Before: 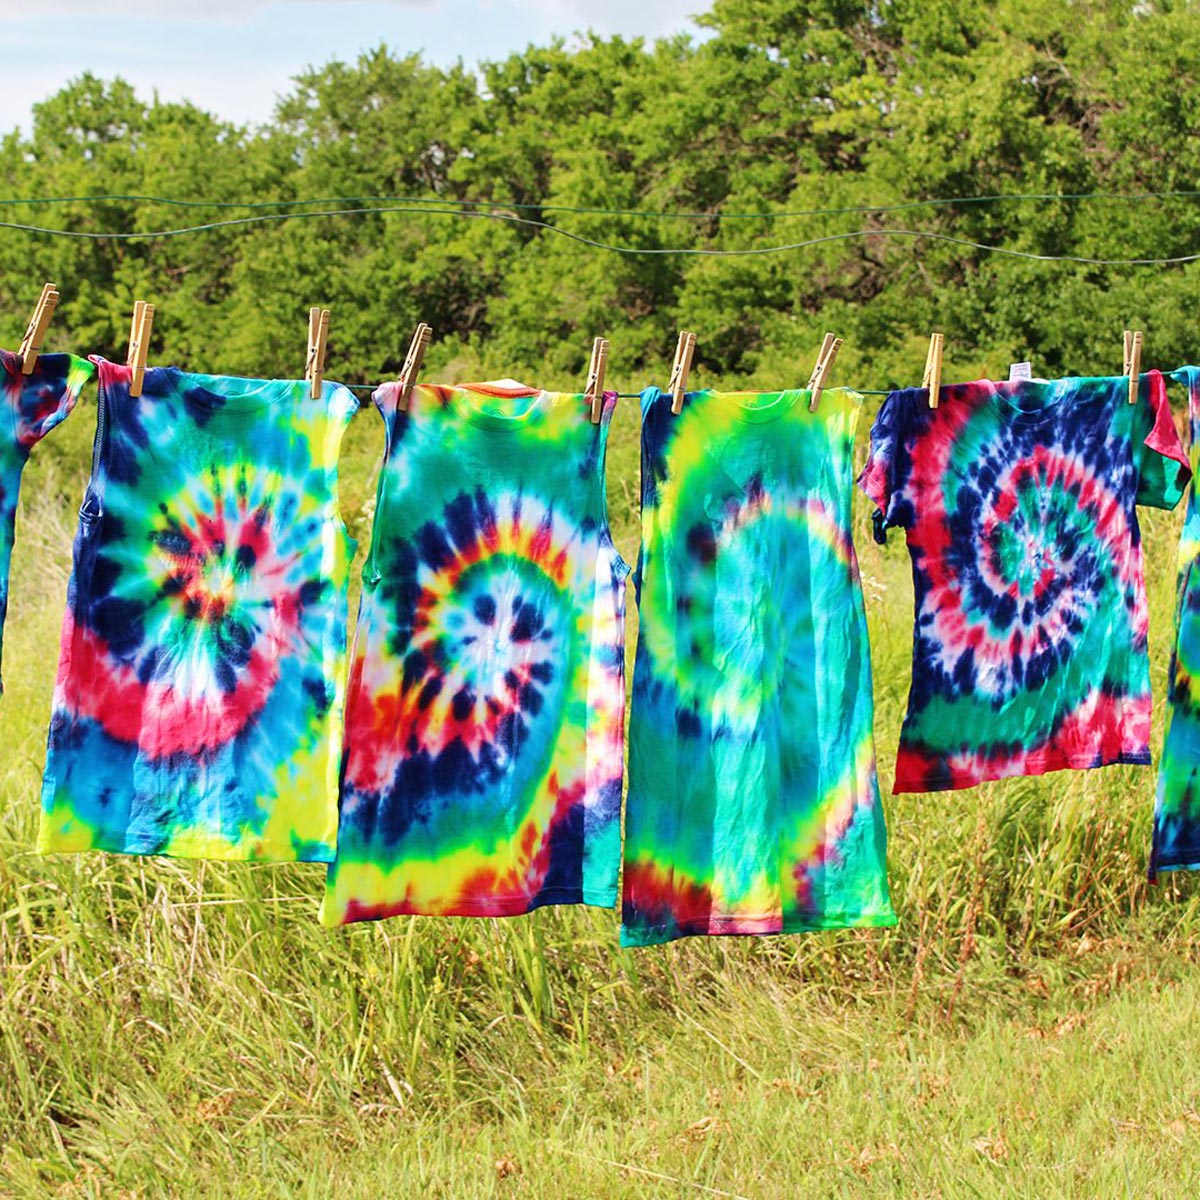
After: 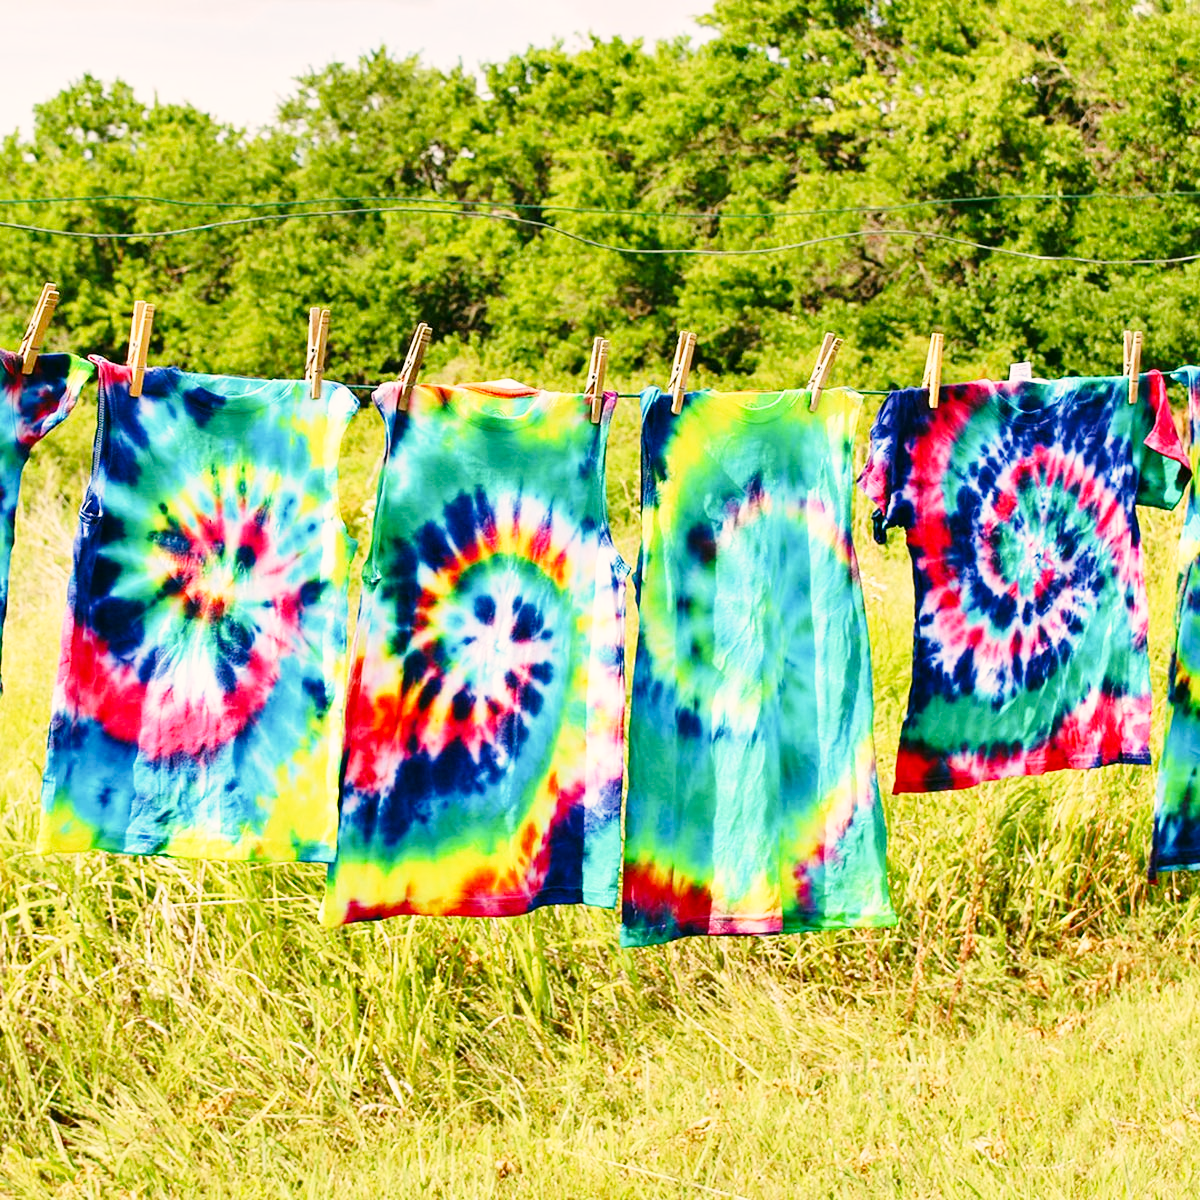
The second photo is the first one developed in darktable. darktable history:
base curve: curves: ch0 [(0, 0) (0.028, 0.03) (0.121, 0.232) (0.46, 0.748) (0.859, 0.968) (1, 1)], preserve colors none
shadows and highlights: shadows 31.97, highlights -32.96, soften with gaussian
color correction: highlights a* 4.52, highlights b* 4.97, shadows a* -8.08, shadows b* 4.68
